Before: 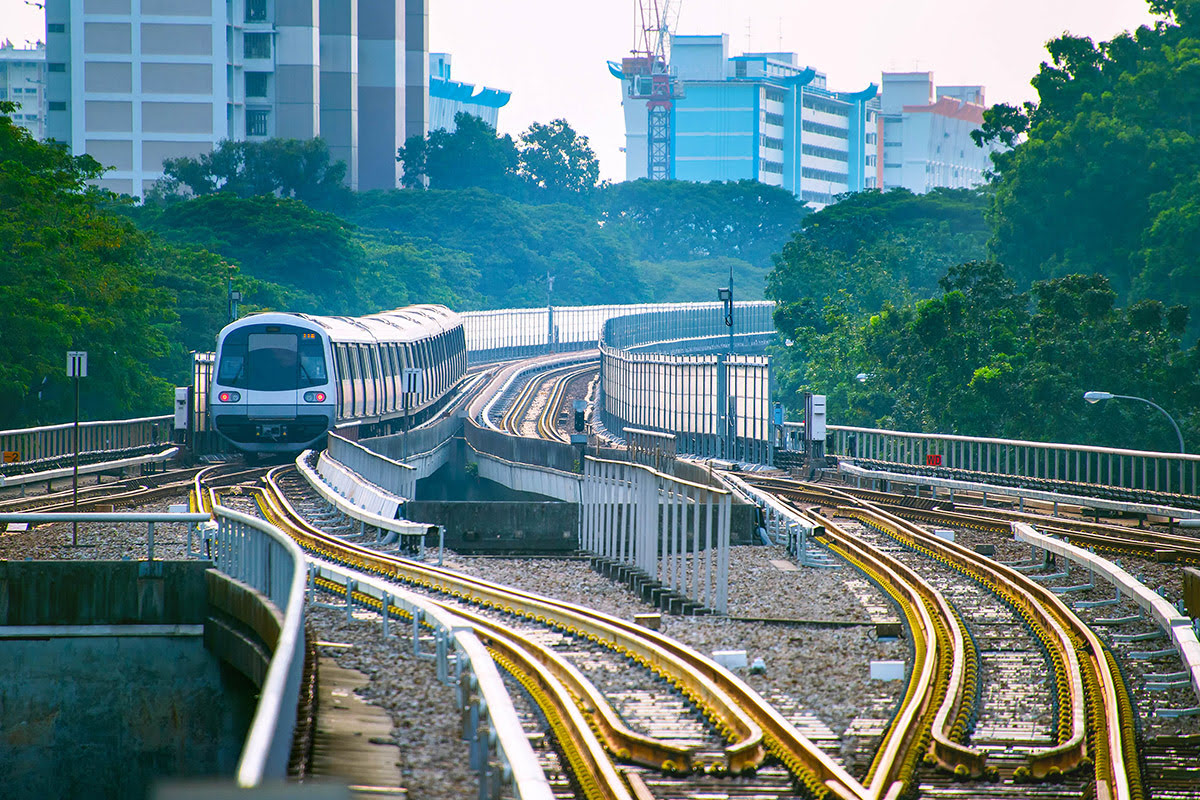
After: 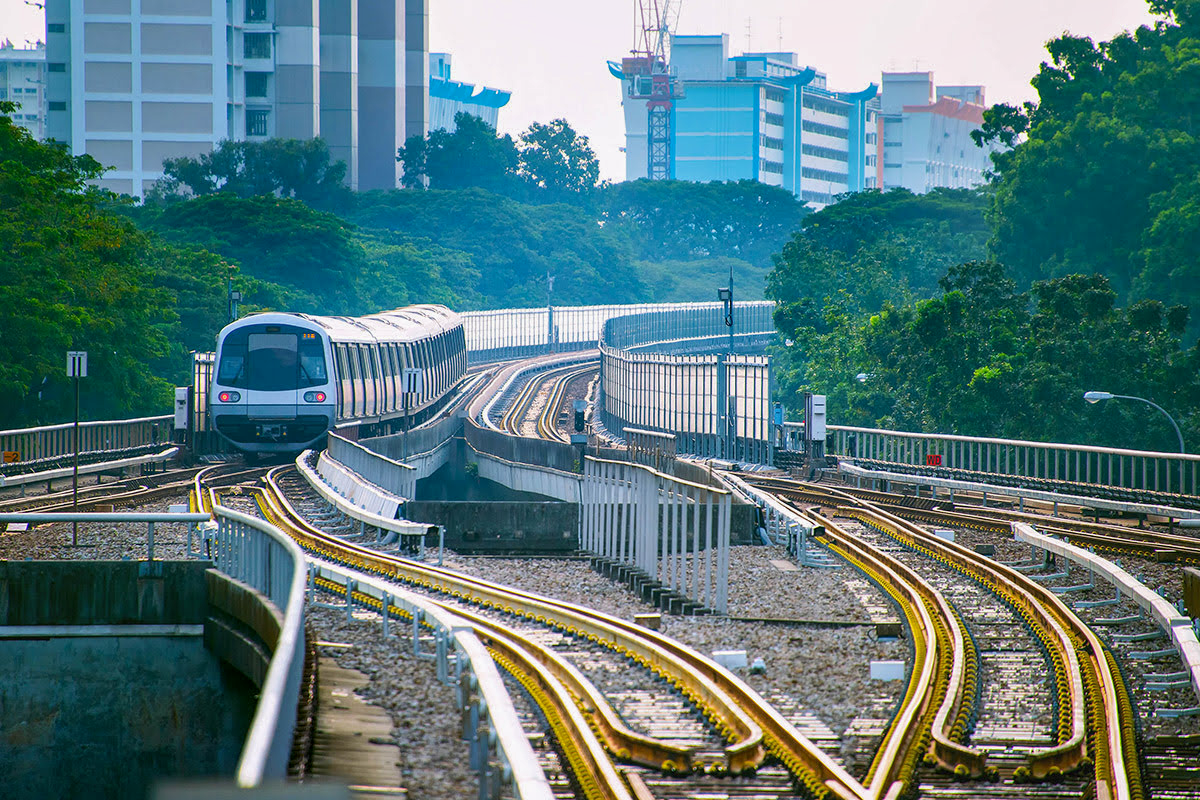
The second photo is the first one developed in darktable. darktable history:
shadows and highlights: shadows -20.55, white point adjustment -2.03, highlights -35.04
exposure: exposure -0.04 EV, compensate exposure bias true, compensate highlight preservation false
local contrast: highlights 107%, shadows 97%, detail 119%, midtone range 0.2
